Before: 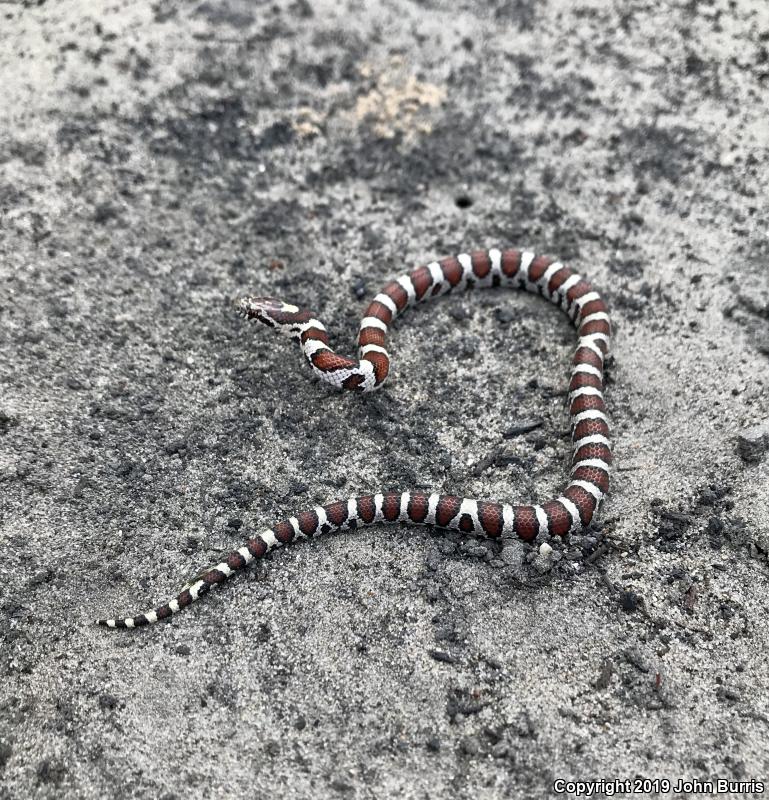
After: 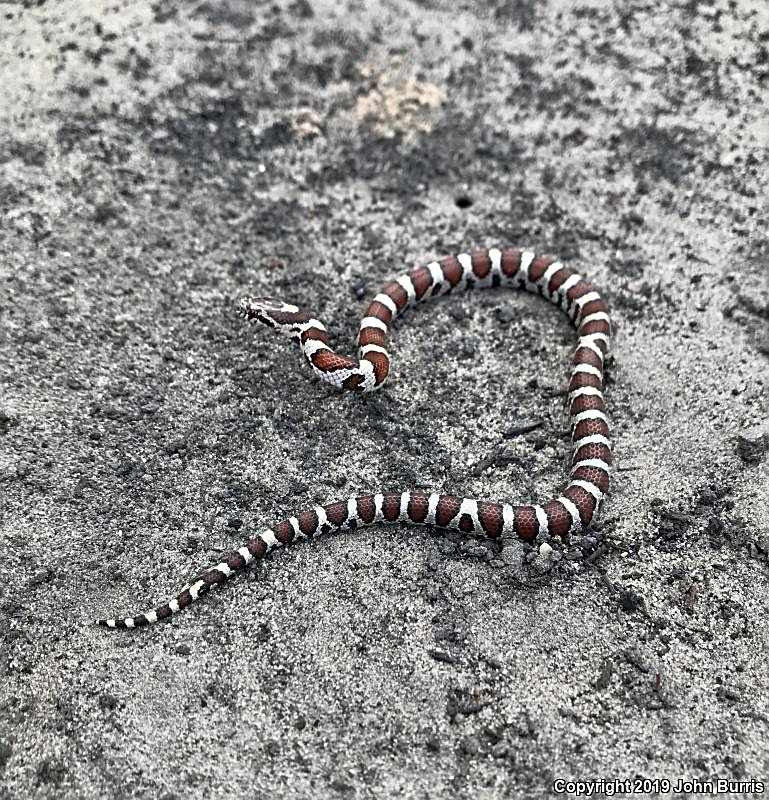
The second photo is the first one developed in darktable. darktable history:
sharpen: on, module defaults
shadows and highlights: shadows 53.21, soften with gaussian
